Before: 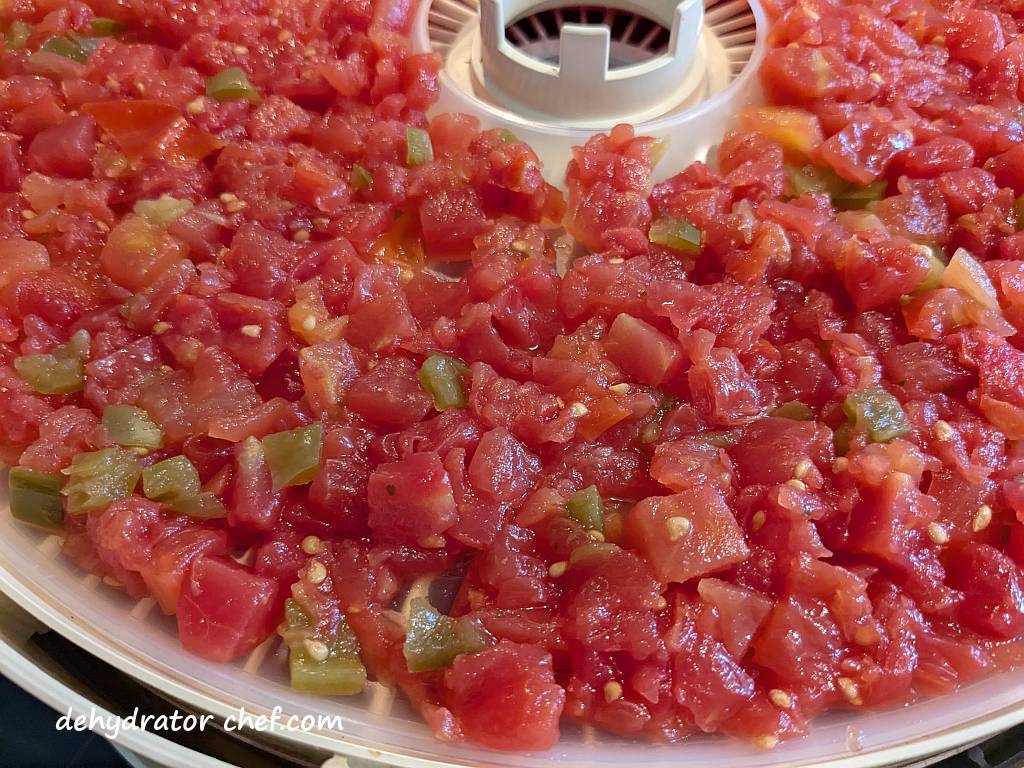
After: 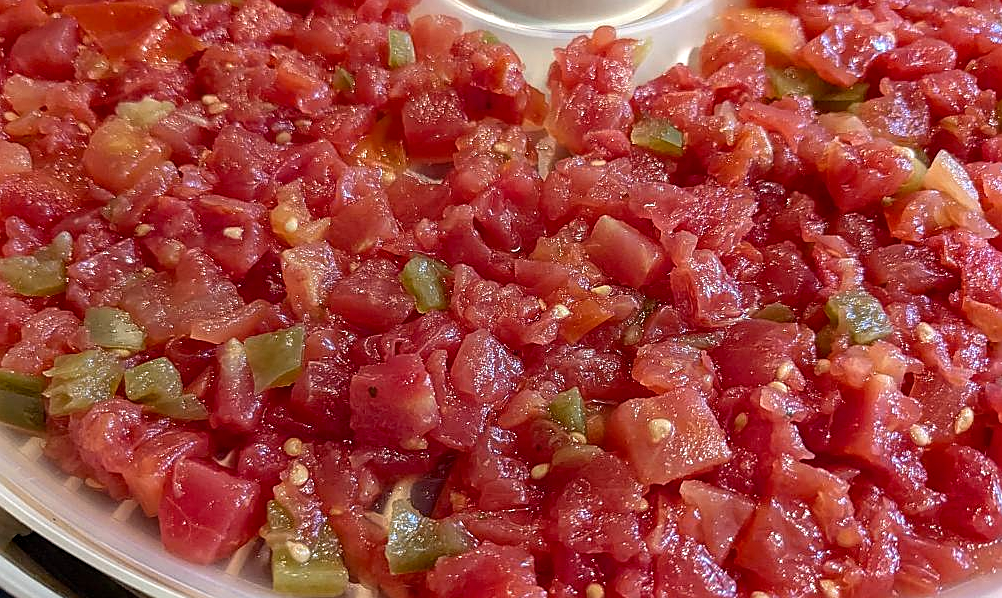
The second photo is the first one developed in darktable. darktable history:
local contrast: on, module defaults
sharpen: on, module defaults
exposure: black level correction 0.004, exposure 0.014 EV, compensate highlight preservation false
crop and rotate: left 1.814%, top 12.818%, right 0.25%, bottom 9.225%
